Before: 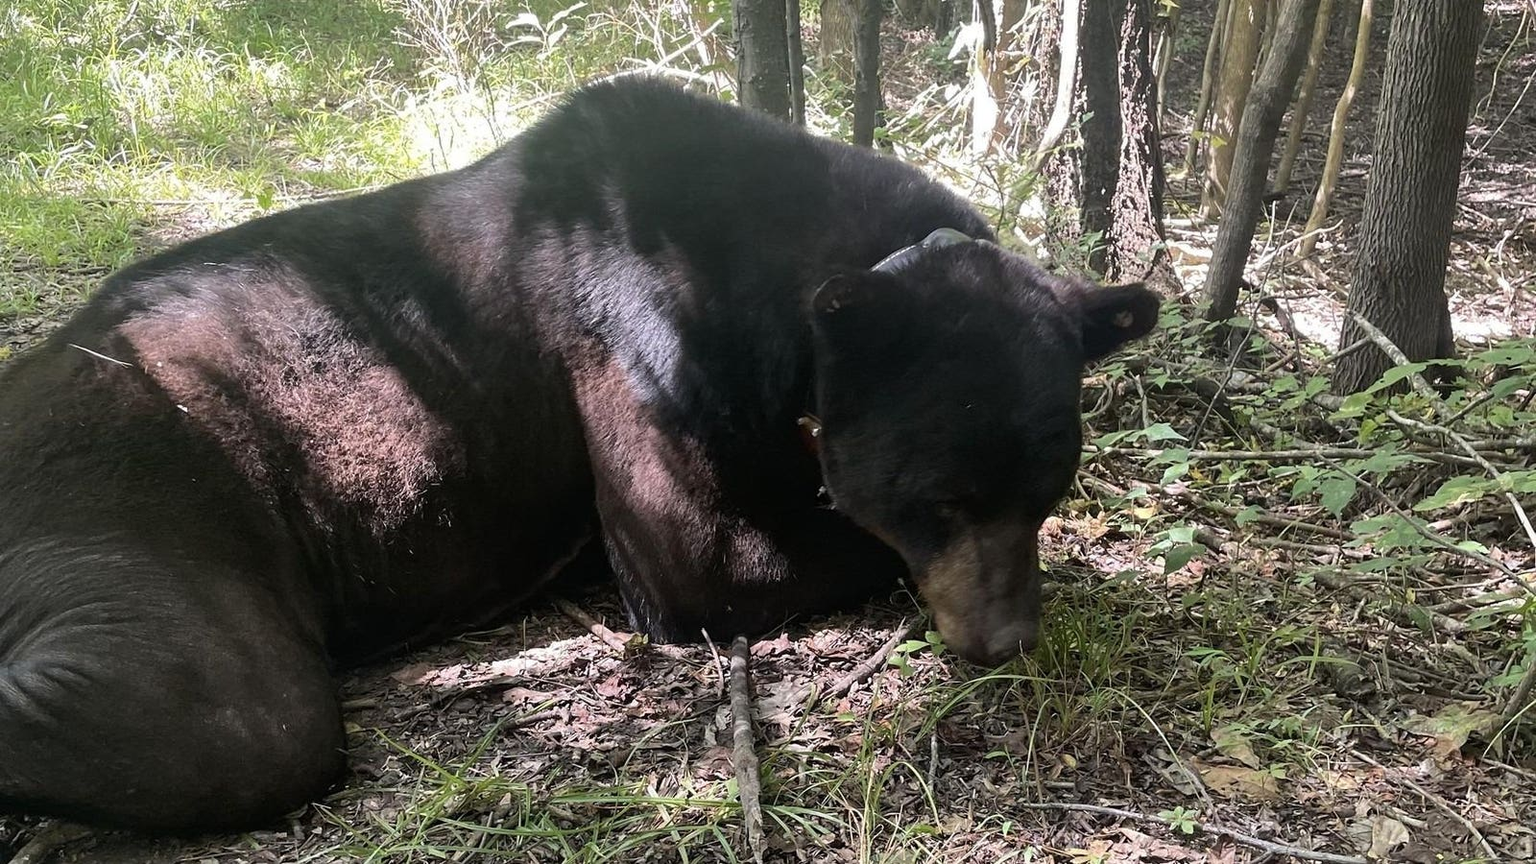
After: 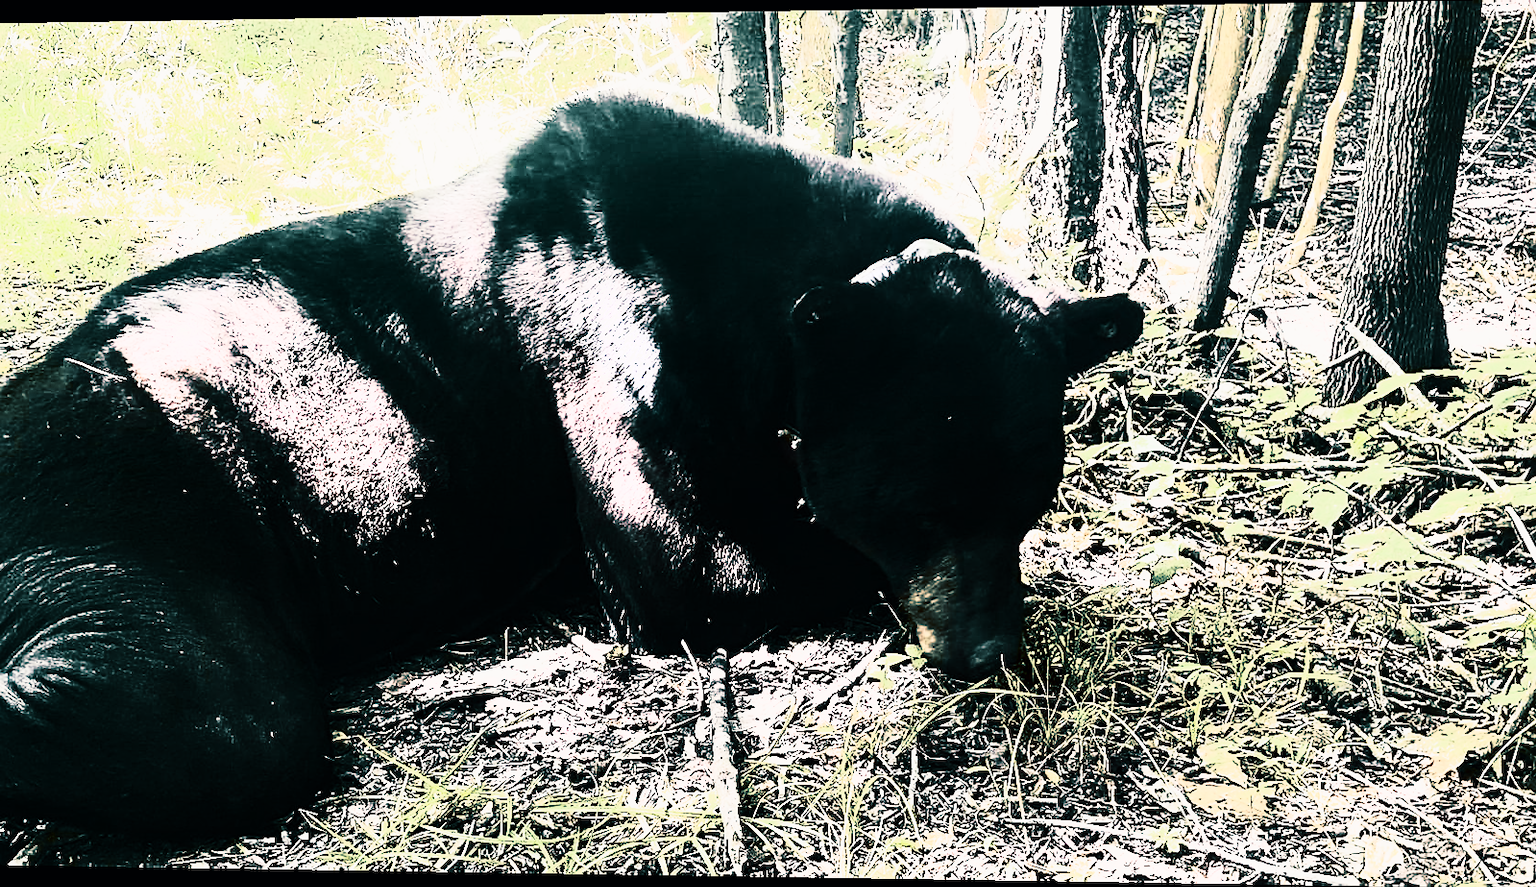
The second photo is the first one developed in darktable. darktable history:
split-toning: shadows › hue 186.43°, highlights › hue 49.29°, compress 30.29%
contrast brightness saturation: contrast 0.93, brightness 0.2
rotate and perspective: lens shift (horizontal) -0.055, automatic cropping off
base curve: curves: ch0 [(0, 0) (0.028, 0.03) (0.121, 0.232) (0.46, 0.748) (0.859, 0.968) (1, 1)], preserve colors none
sharpen: on, module defaults
color balance rgb: linear chroma grading › global chroma -0.67%, saturation formula JzAzBz (2021)
tone curve: curves: ch0 [(0, 0) (0.105, 0.08) (0.195, 0.18) (0.283, 0.288) (0.384, 0.419) (0.485, 0.531) (0.638, 0.69) (0.795, 0.879) (1, 0.977)]; ch1 [(0, 0) (0.161, 0.092) (0.35, 0.33) (0.379, 0.401) (0.456, 0.469) (0.498, 0.503) (0.531, 0.537) (0.596, 0.621) (0.635, 0.655) (1, 1)]; ch2 [(0, 0) (0.371, 0.362) (0.437, 0.437) (0.483, 0.484) (0.53, 0.515) (0.56, 0.58) (0.622, 0.606) (1, 1)], color space Lab, independent channels, preserve colors none
